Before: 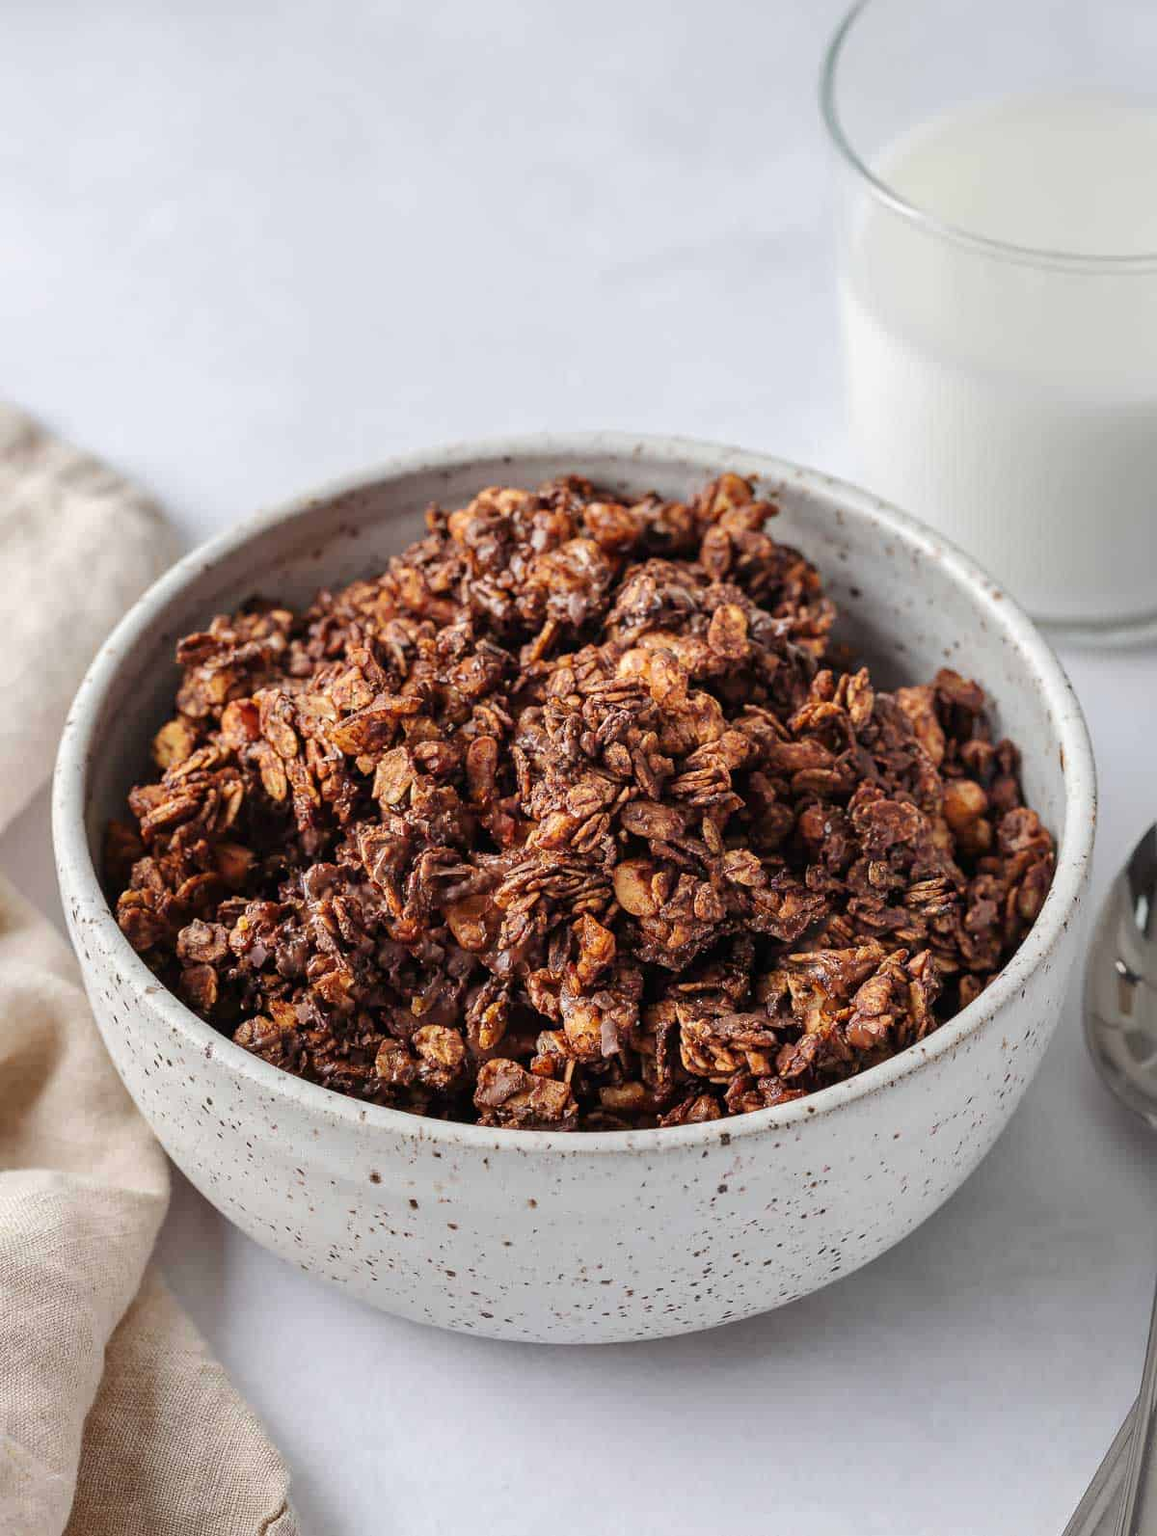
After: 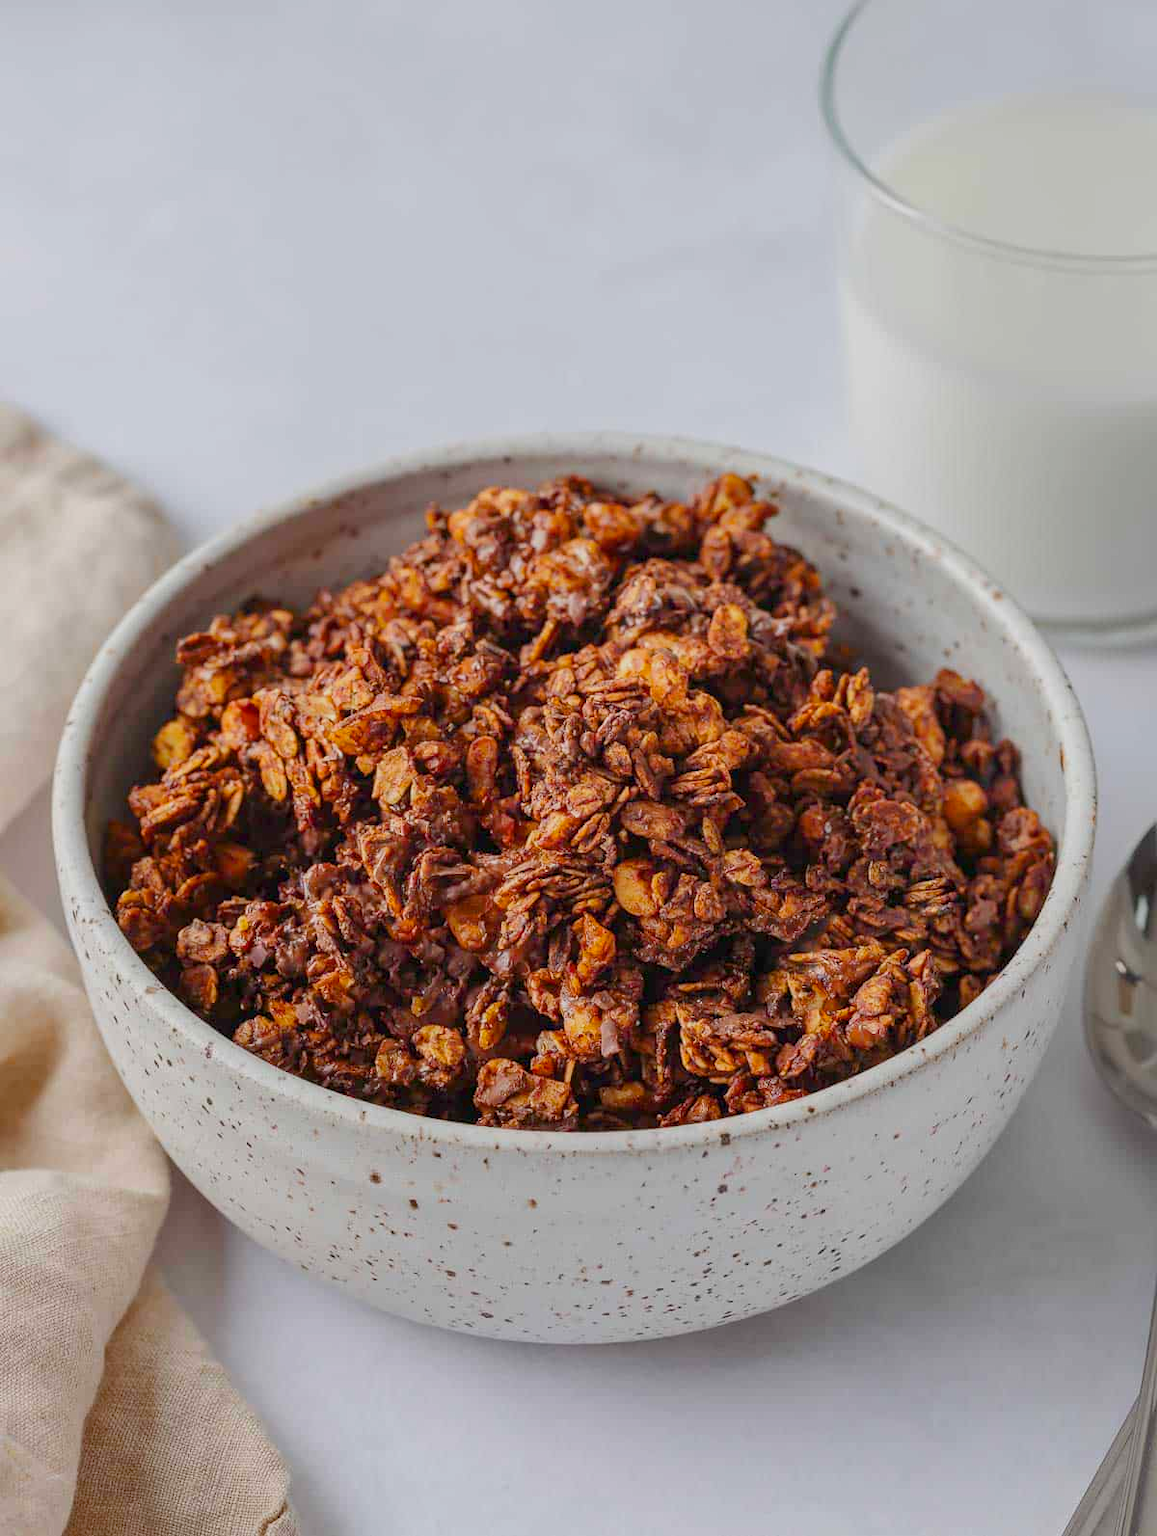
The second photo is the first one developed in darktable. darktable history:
color balance rgb: shadows fall-off 100.522%, perceptual saturation grading › global saturation 29.958%, mask middle-gray fulcrum 21.807%, contrast -19.597%
